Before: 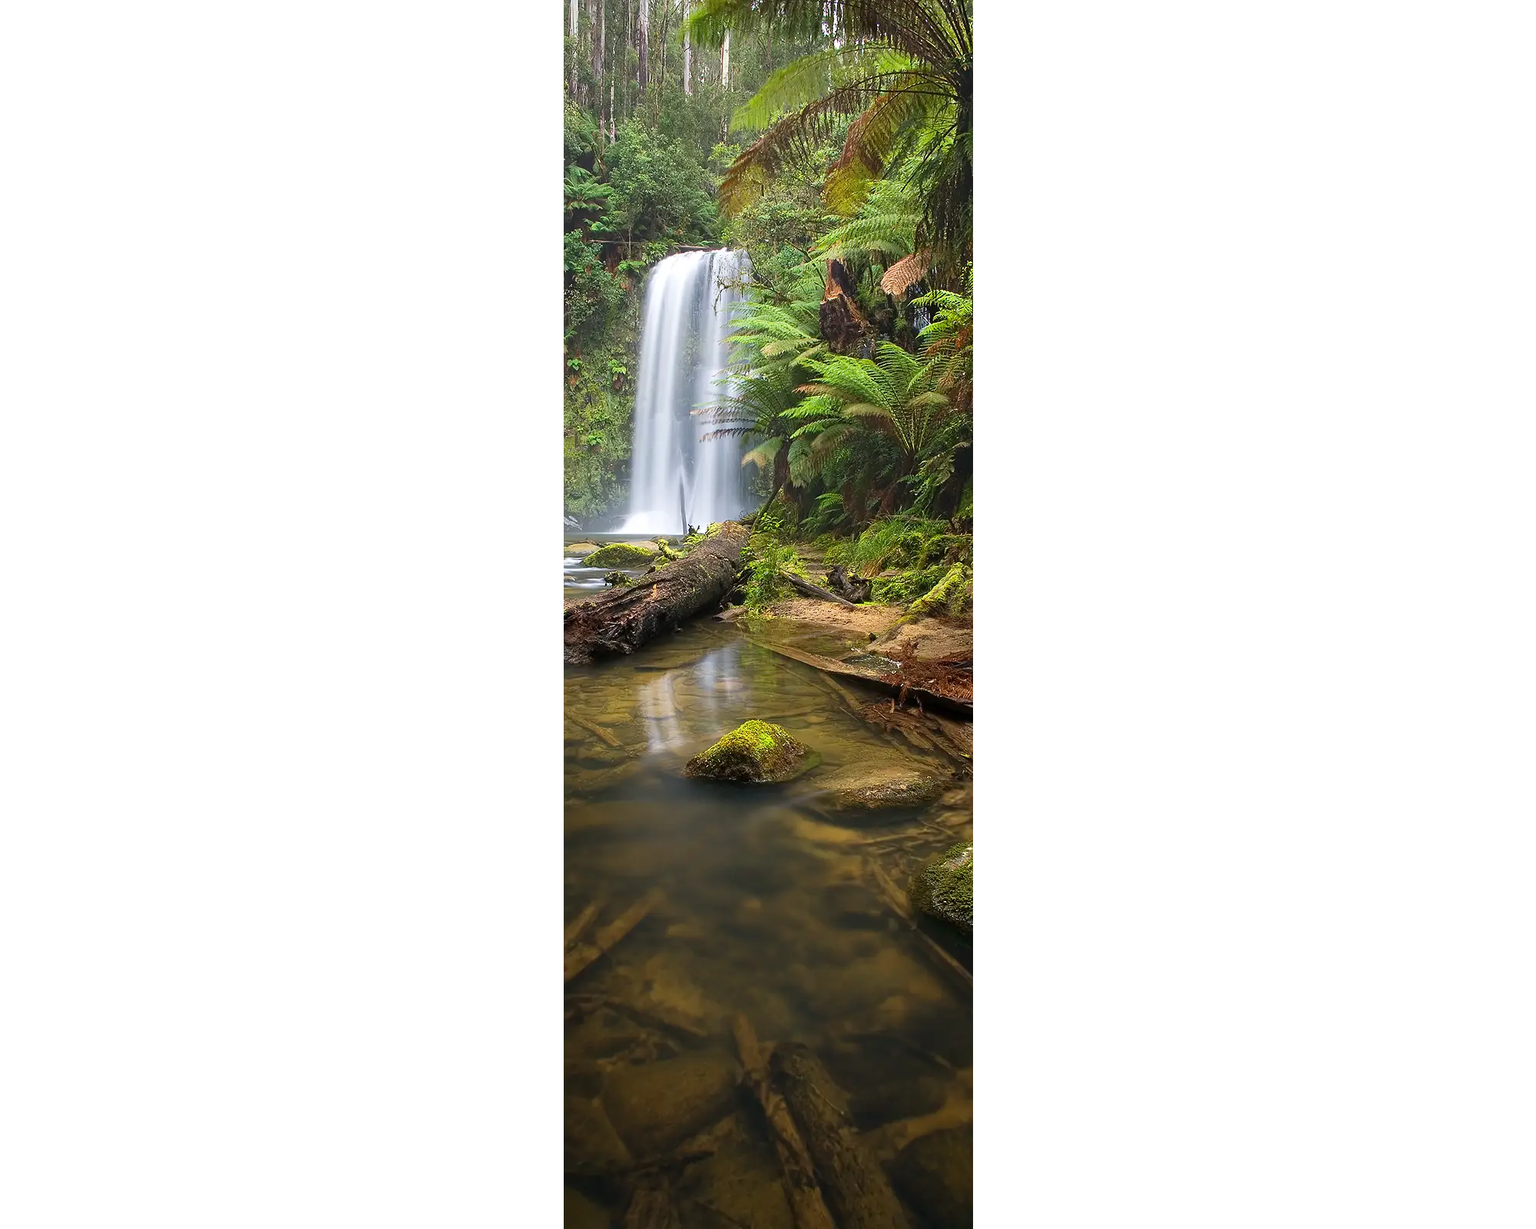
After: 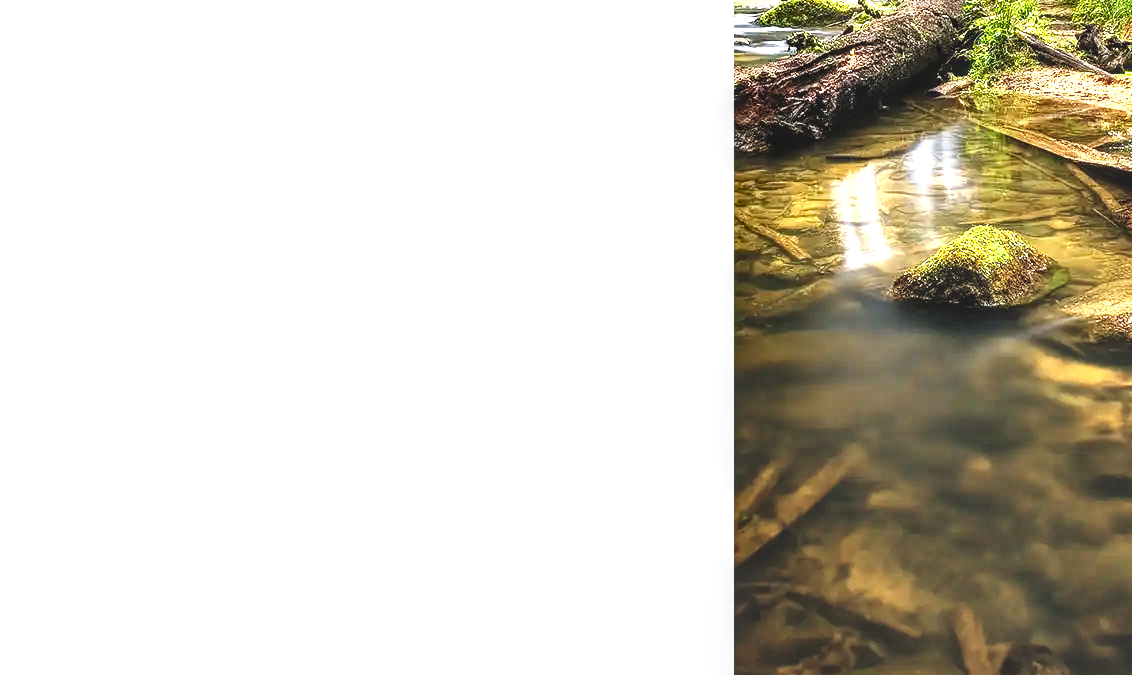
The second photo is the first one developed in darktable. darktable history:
base curve: curves: ch0 [(0, 0.036) (0.007, 0.037) (0.604, 0.887) (1, 1)], preserve colors none
haze removal: adaptive false
shadows and highlights: low approximation 0.01, soften with gaussian
exposure: black level correction 0, exposure 0.703 EV, compensate highlight preservation false
tone curve: curves: ch0 [(0, 0) (0.003, 0.025) (0.011, 0.027) (0.025, 0.032) (0.044, 0.037) (0.069, 0.044) (0.1, 0.054) (0.136, 0.084) (0.177, 0.128) (0.224, 0.196) (0.277, 0.281) (0.335, 0.376) (0.399, 0.461) (0.468, 0.534) (0.543, 0.613) (0.623, 0.692) (0.709, 0.77) (0.801, 0.849) (0.898, 0.934) (1, 1)], preserve colors none
crop: top 44.535%, right 43.393%, bottom 13.261%
local contrast: detail 160%
